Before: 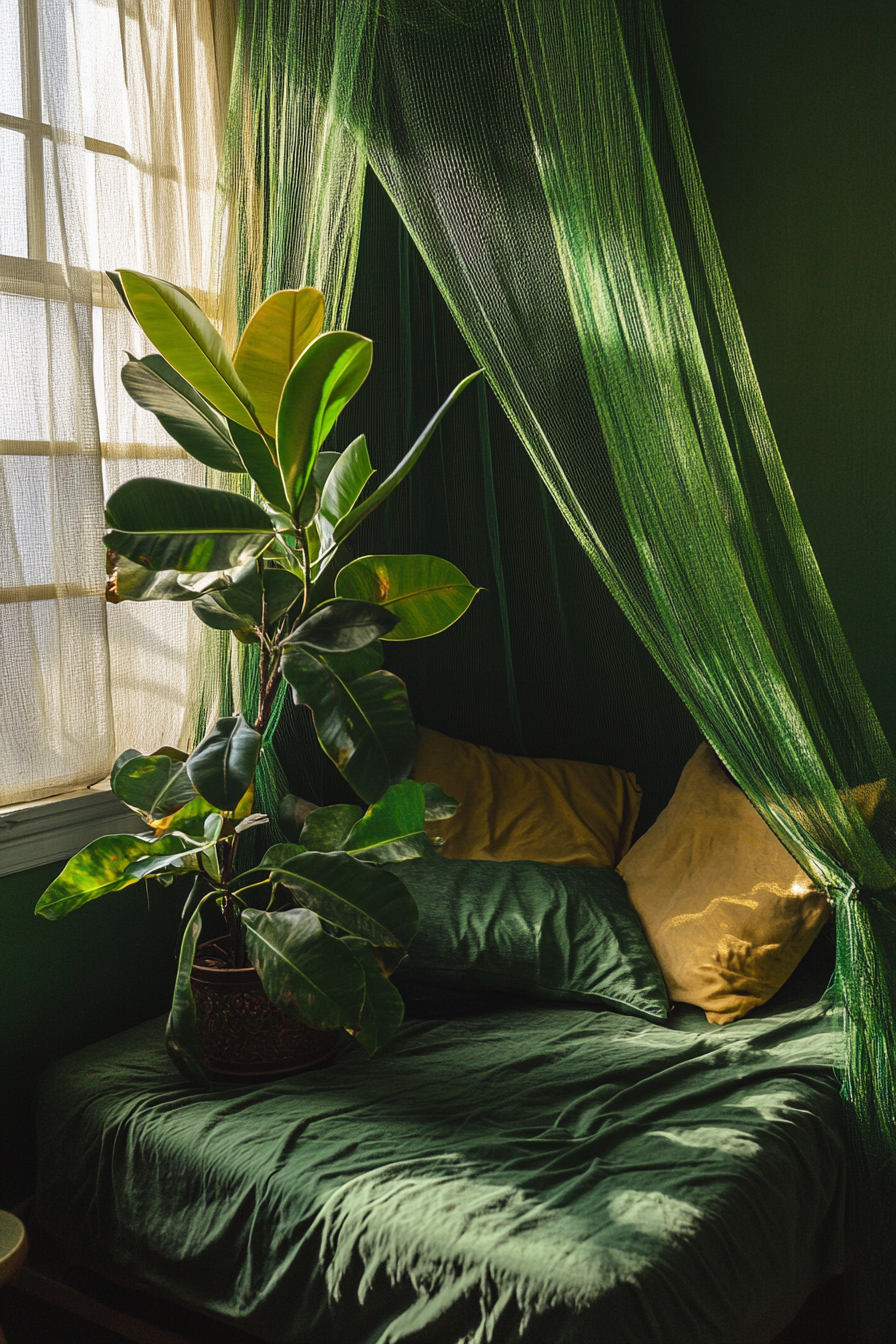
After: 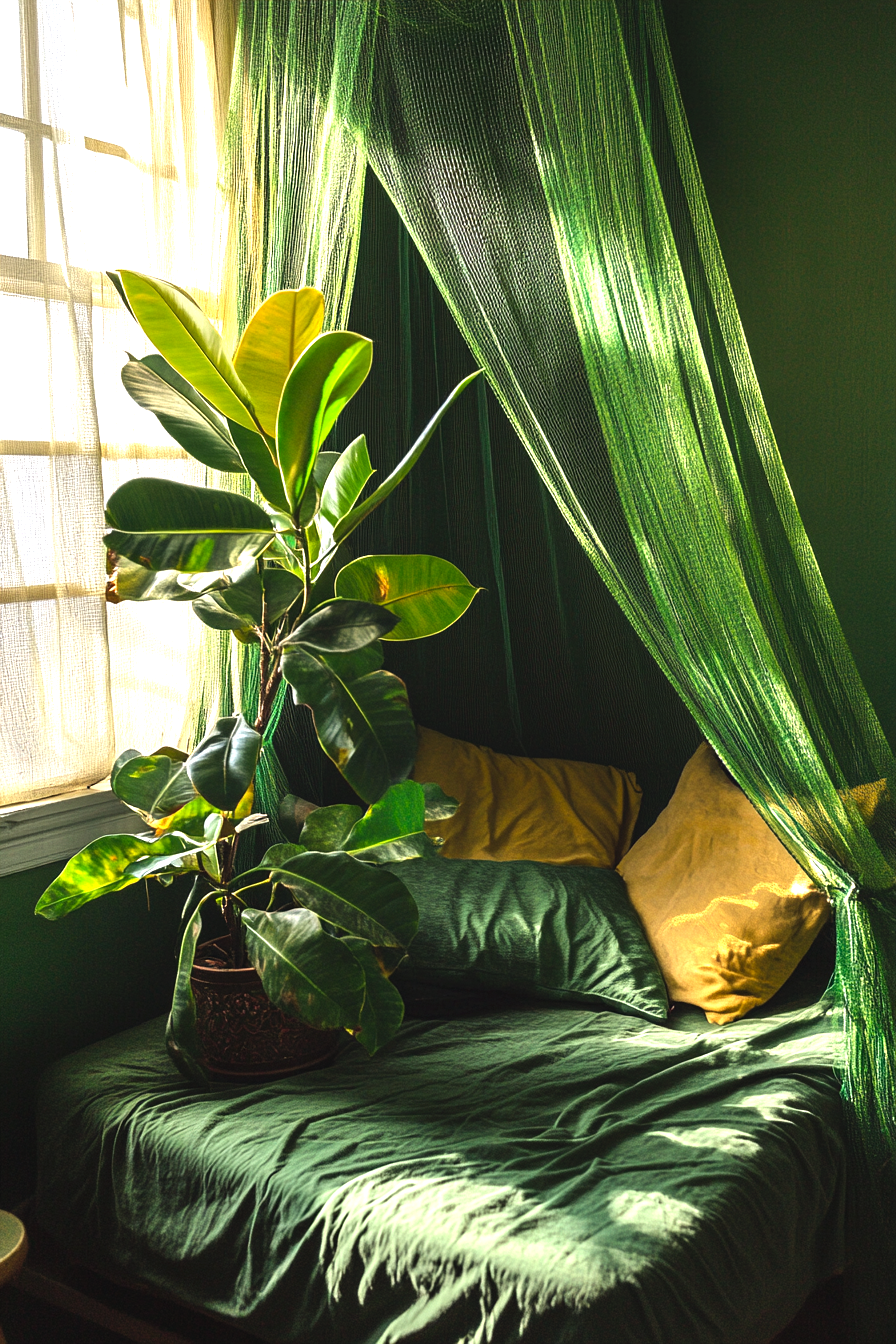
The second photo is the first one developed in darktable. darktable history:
levels: levels [0, 0.352, 0.703]
